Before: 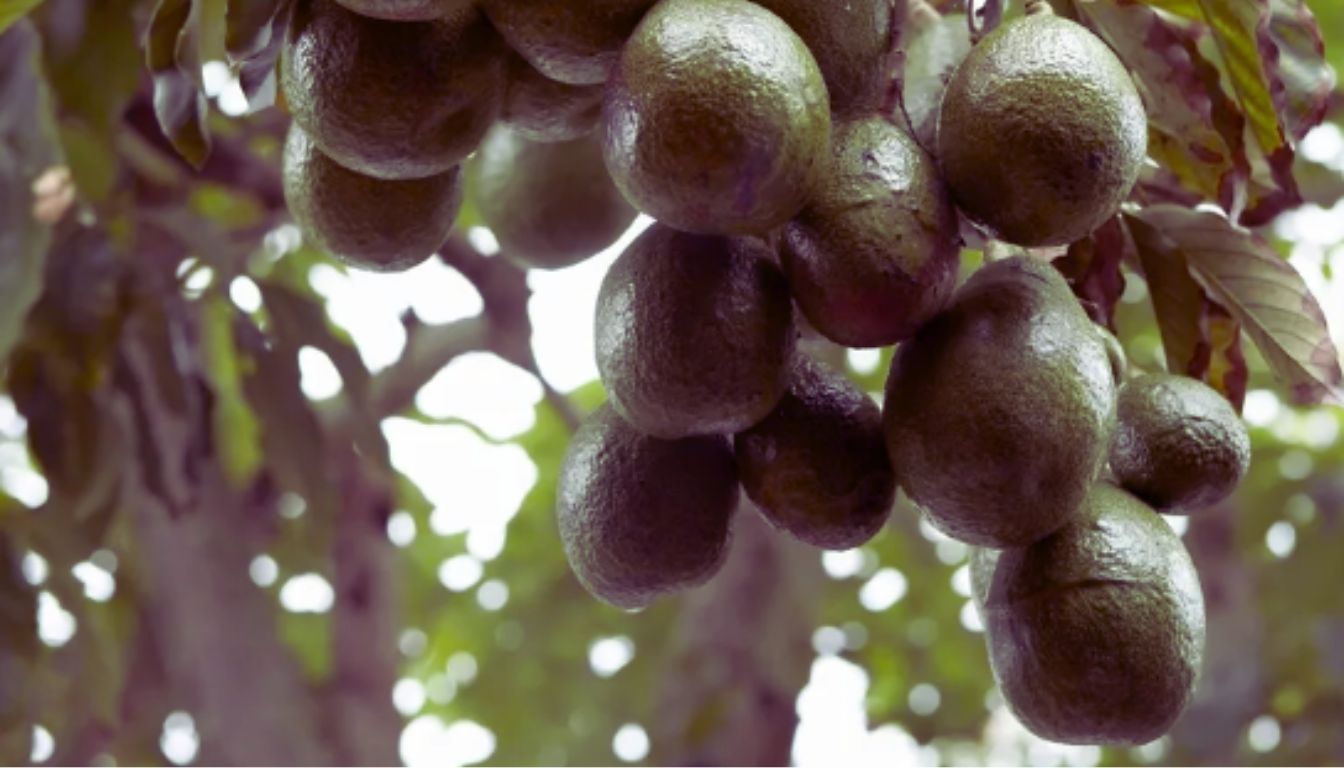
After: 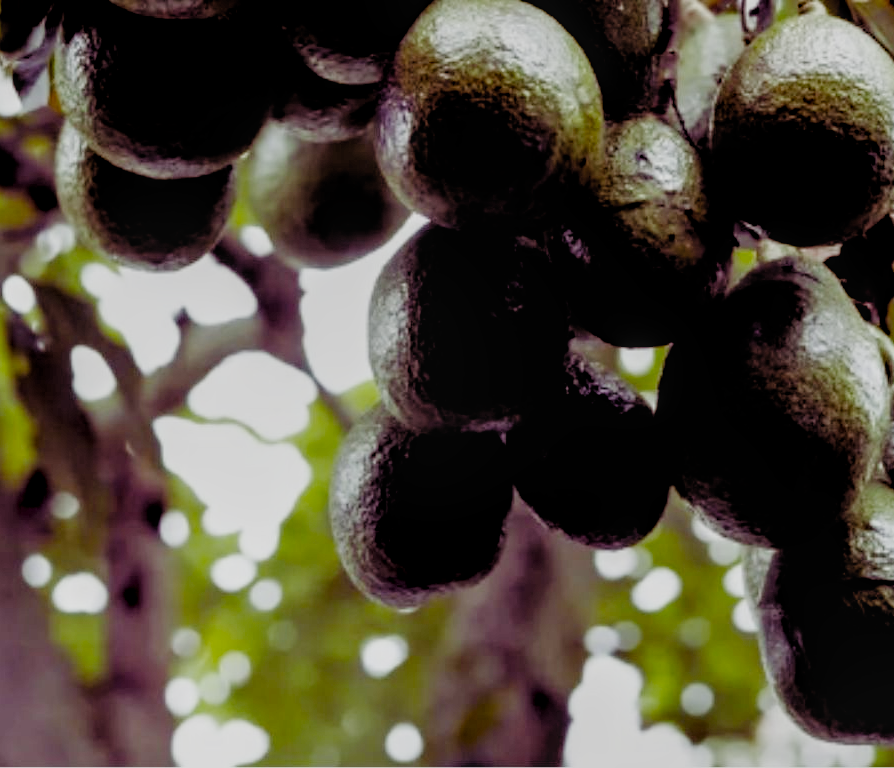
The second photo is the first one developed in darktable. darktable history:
local contrast: on, module defaults
crop: left 16.899%, right 16.556%
filmic rgb: black relative exposure -2.85 EV, white relative exposure 4.56 EV, hardness 1.77, contrast 1.25, preserve chrominance no, color science v5 (2021)
